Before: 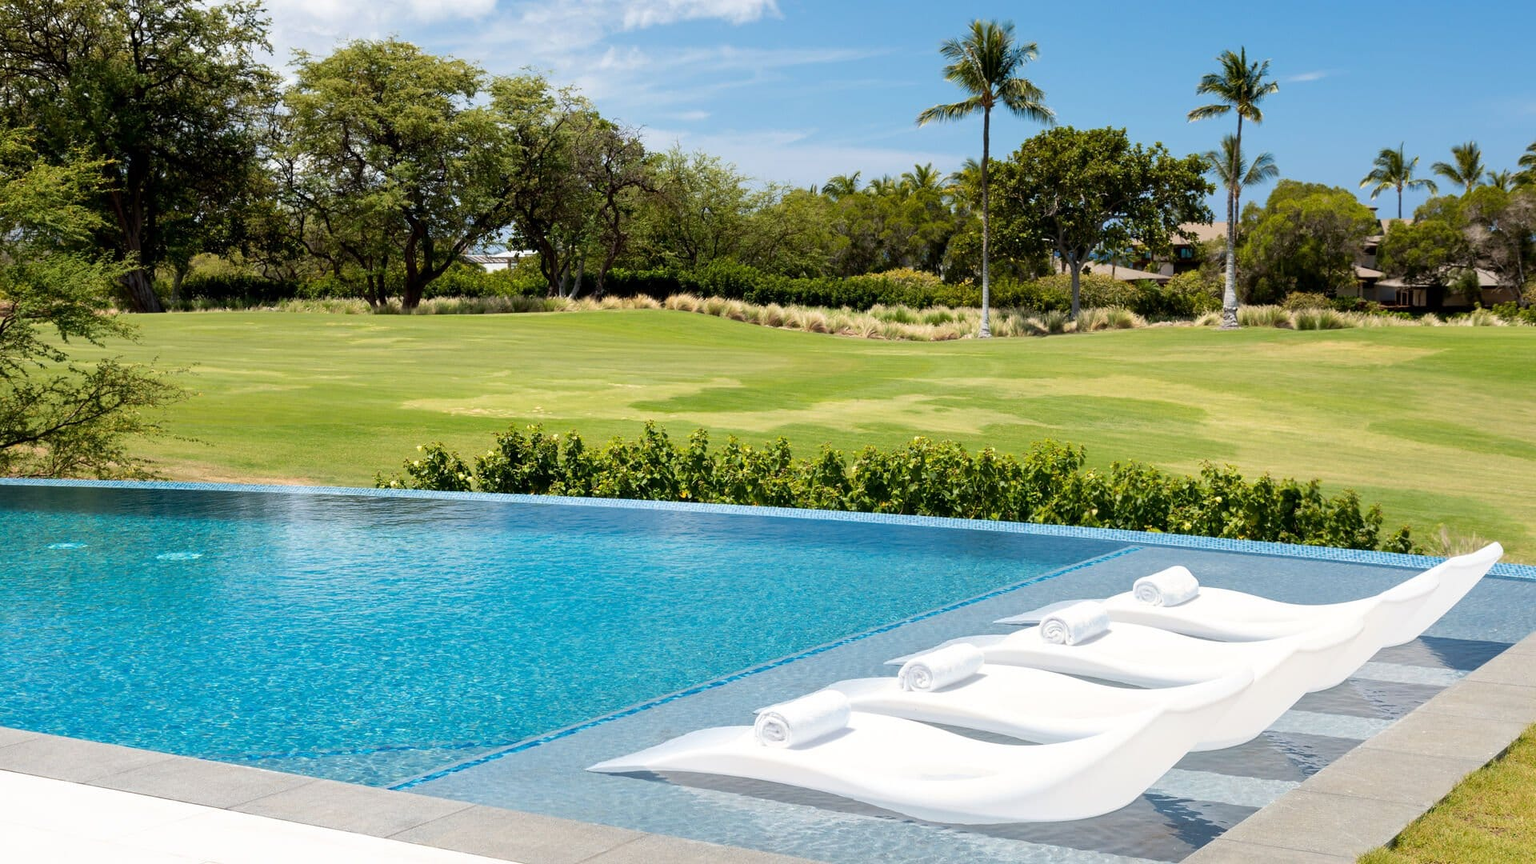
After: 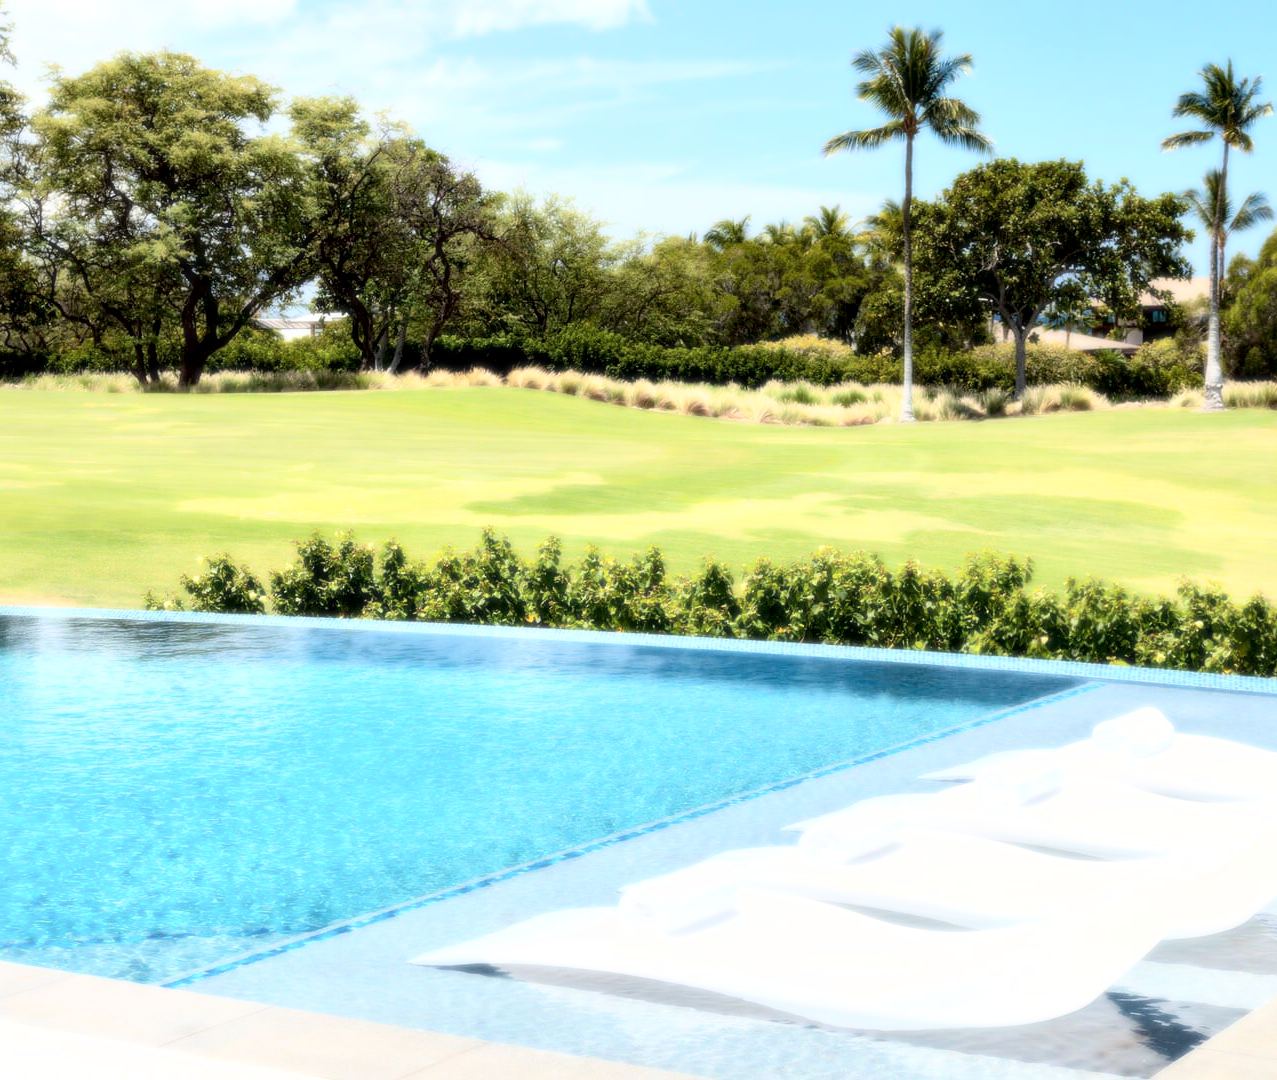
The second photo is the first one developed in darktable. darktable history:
crop: left 16.899%, right 16.556%
bloom: size 0%, threshold 54.82%, strength 8.31%
local contrast: mode bilateral grid, contrast 20, coarseness 50, detail 150%, midtone range 0.2
